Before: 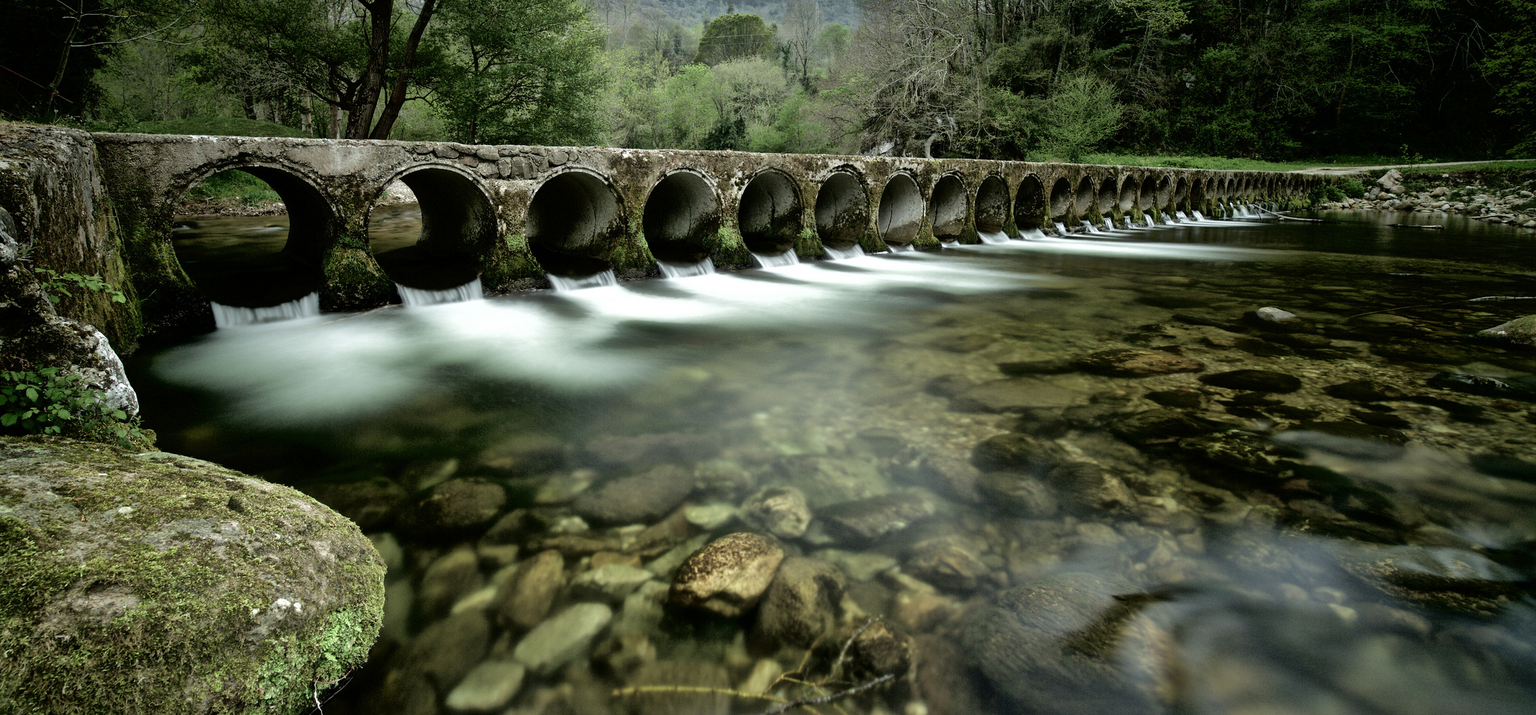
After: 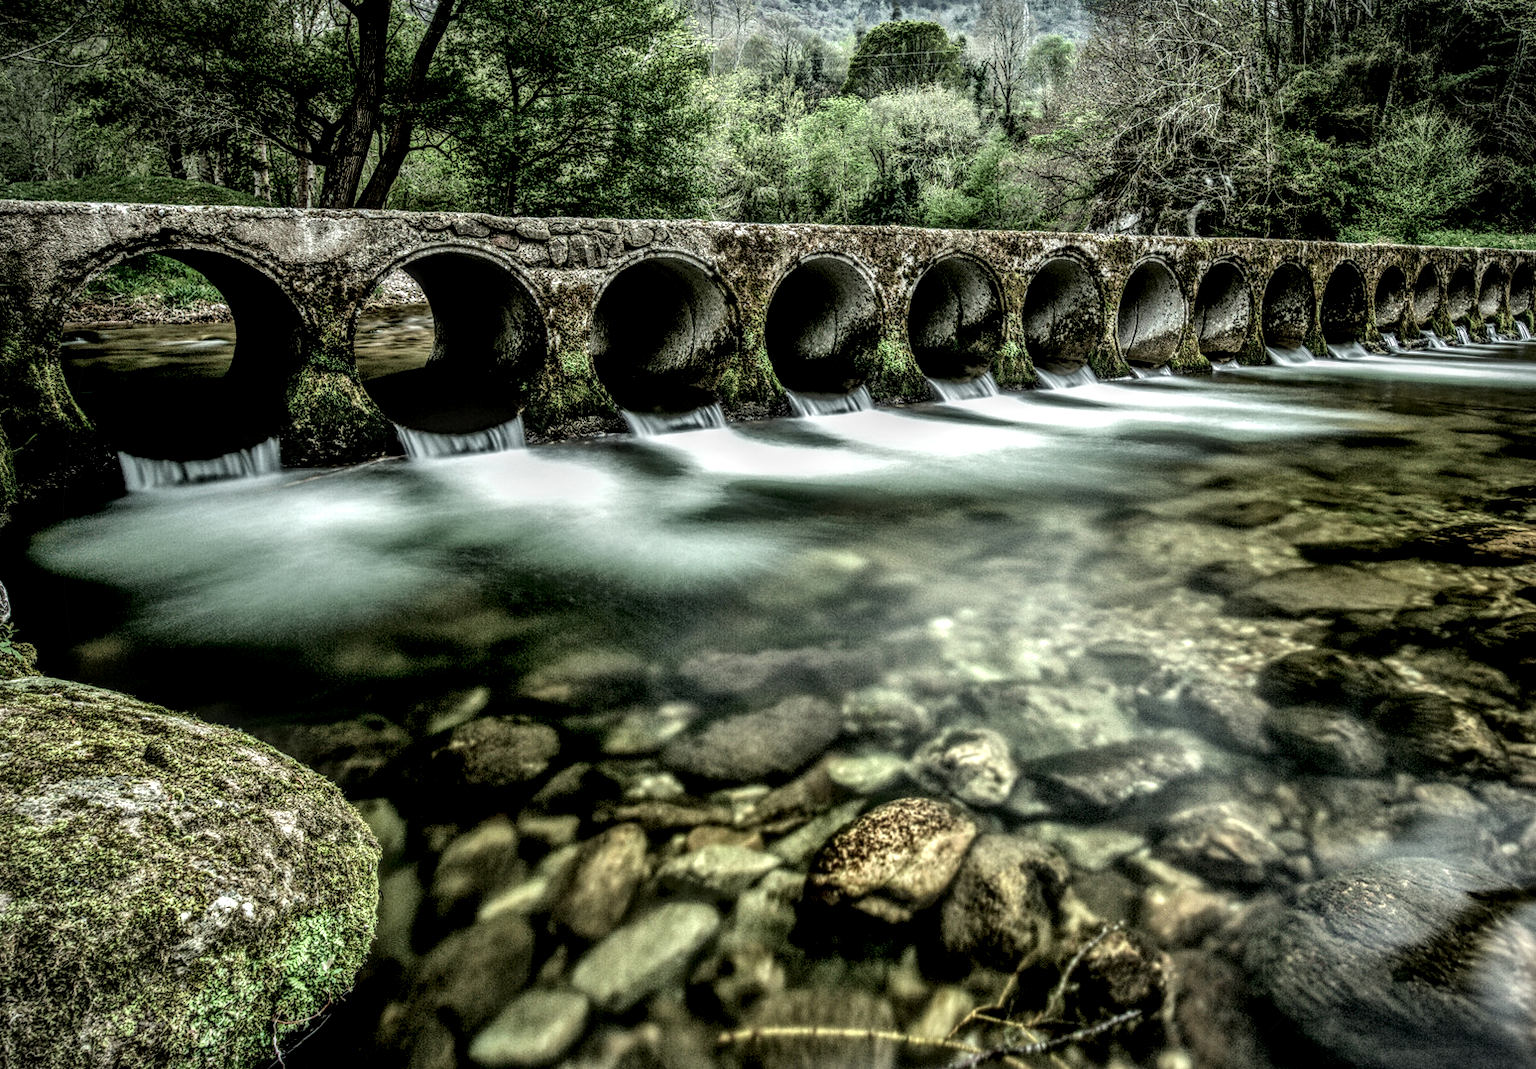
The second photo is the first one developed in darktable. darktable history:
vignetting: fall-off start 91.74%, unbound false
local contrast: highlights 0%, shadows 4%, detail 299%, midtone range 0.305
crop and rotate: left 8.602%, right 24.561%
contrast brightness saturation: contrast 0.113, saturation -0.159
